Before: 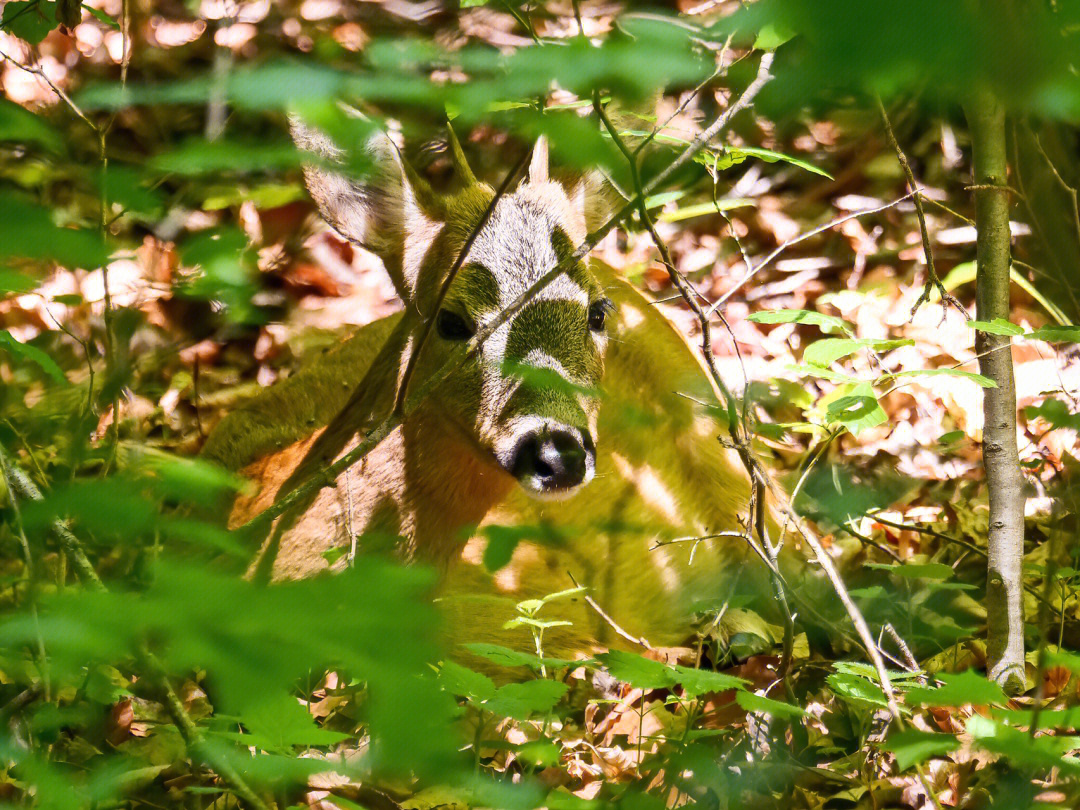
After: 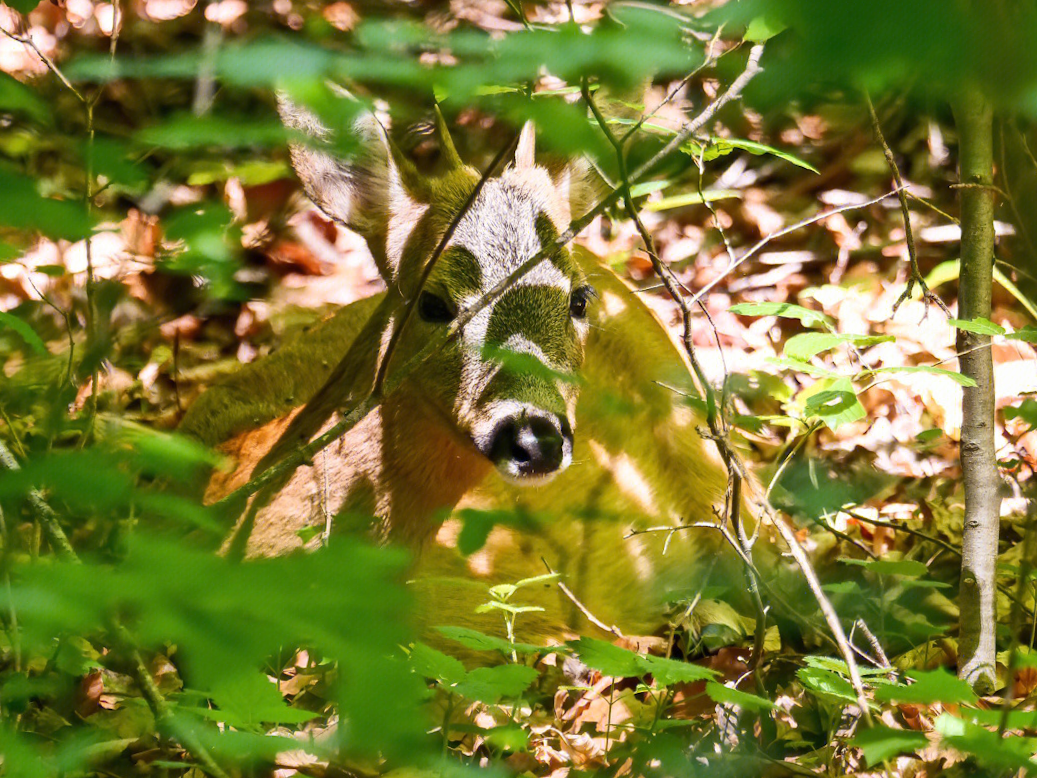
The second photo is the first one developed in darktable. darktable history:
crop and rotate: angle -1.77°
